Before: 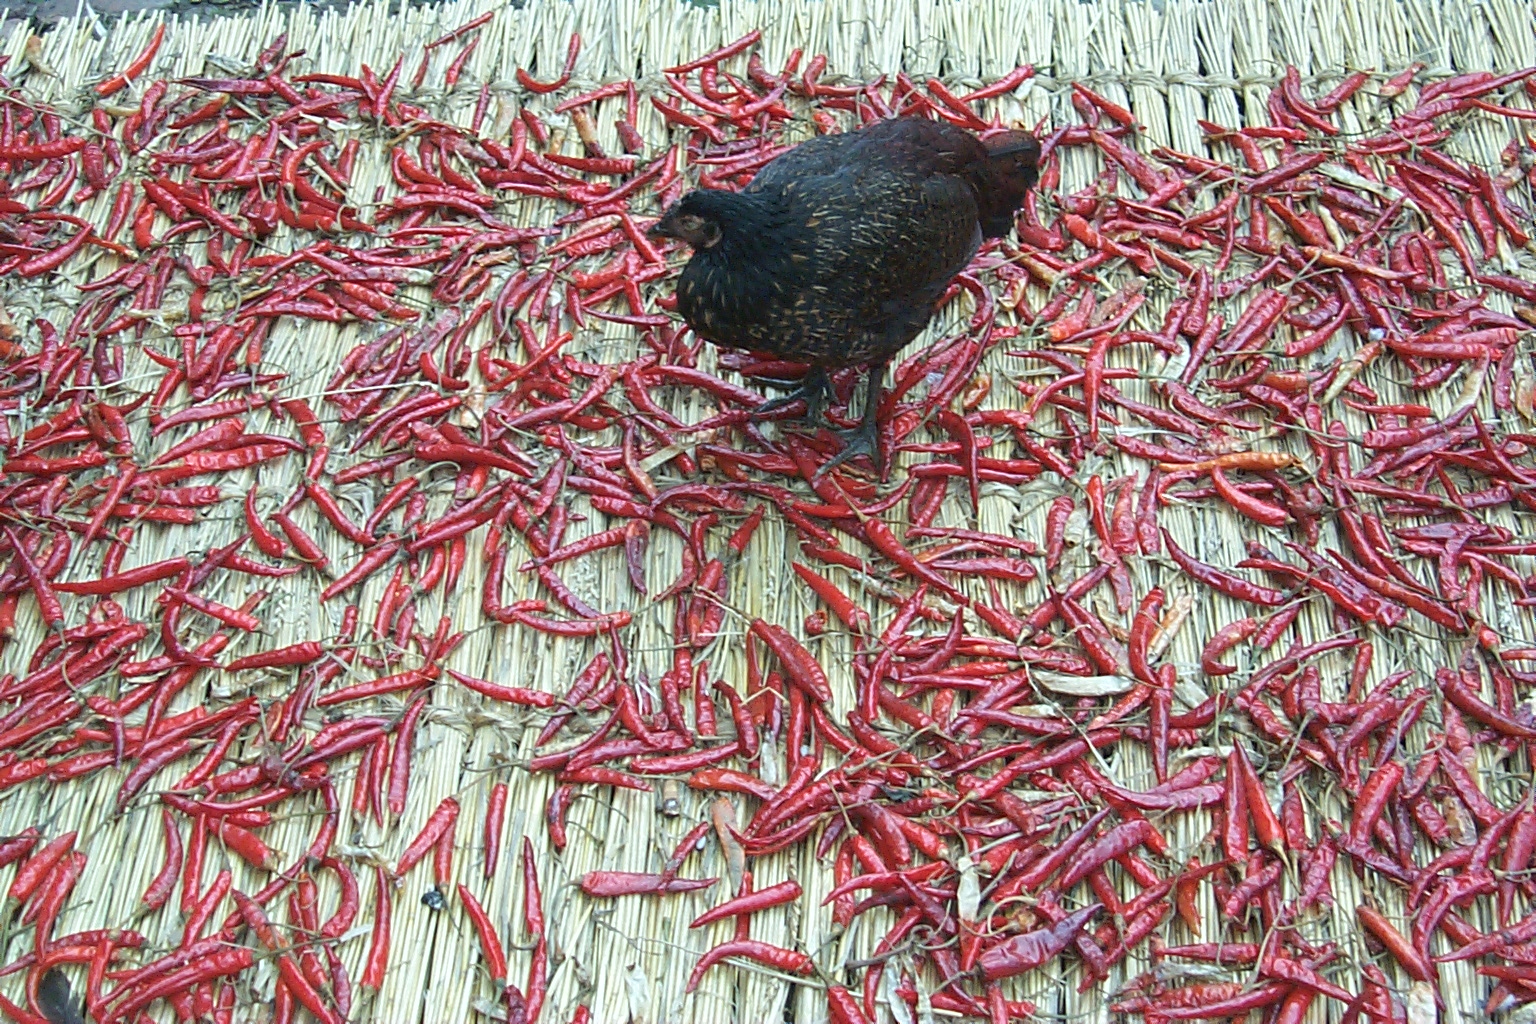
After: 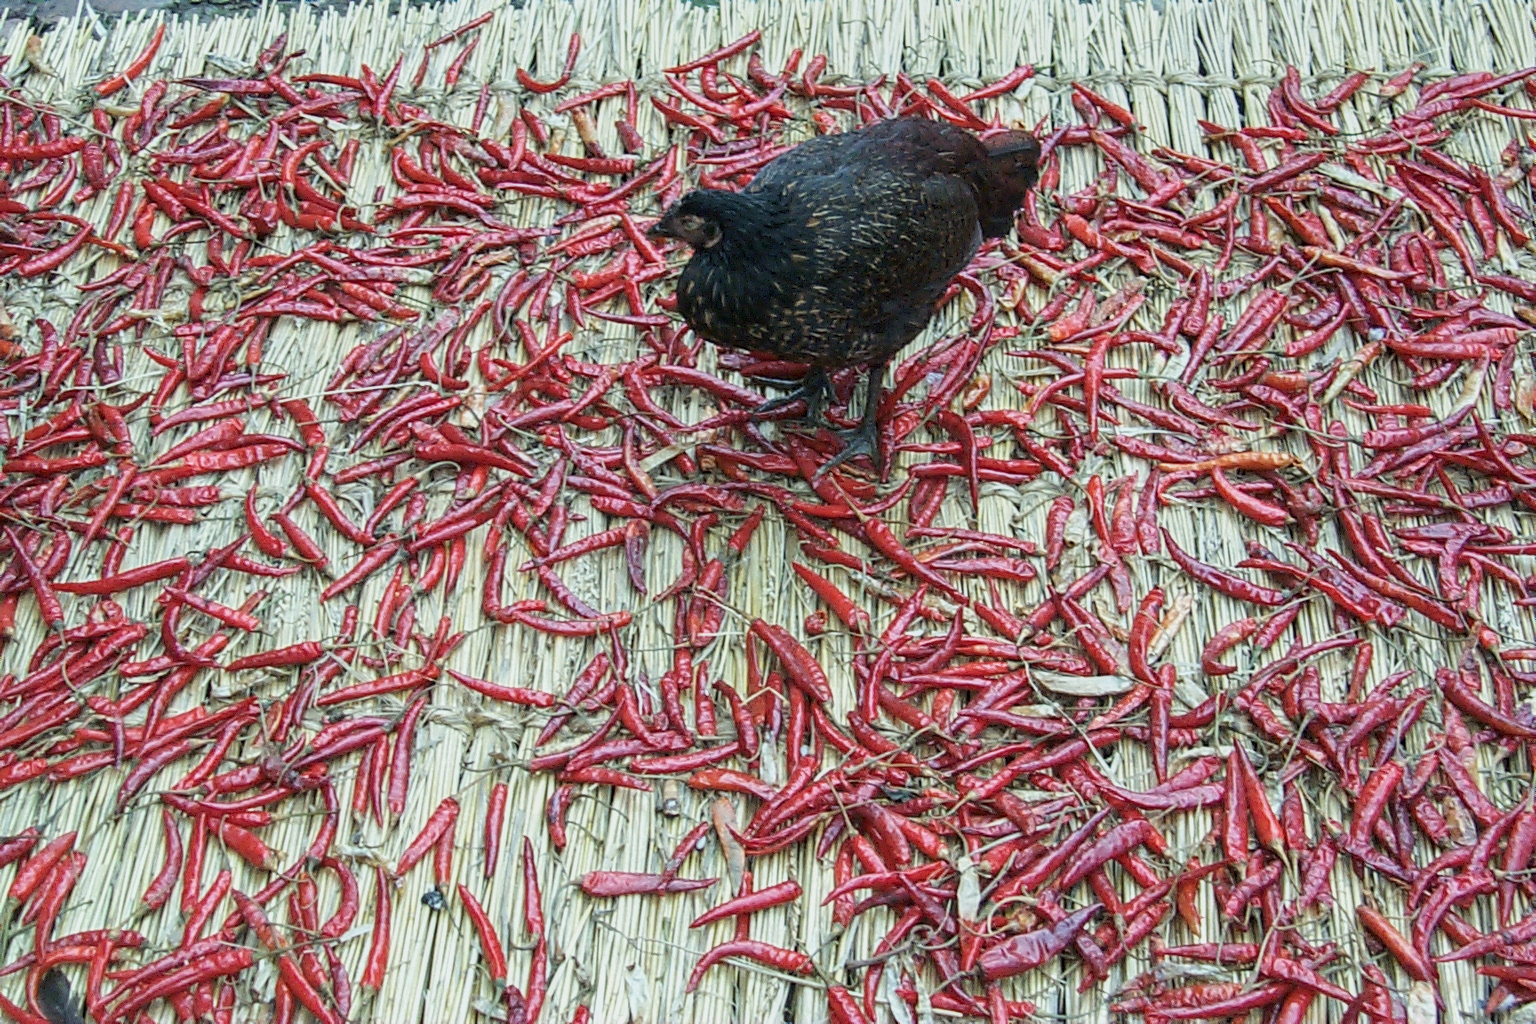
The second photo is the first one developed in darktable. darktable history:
filmic rgb: black relative exposure -14.19 EV, white relative exposure 3.39 EV, hardness 7.89, preserve chrominance max RGB
local contrast: on, module defaults
